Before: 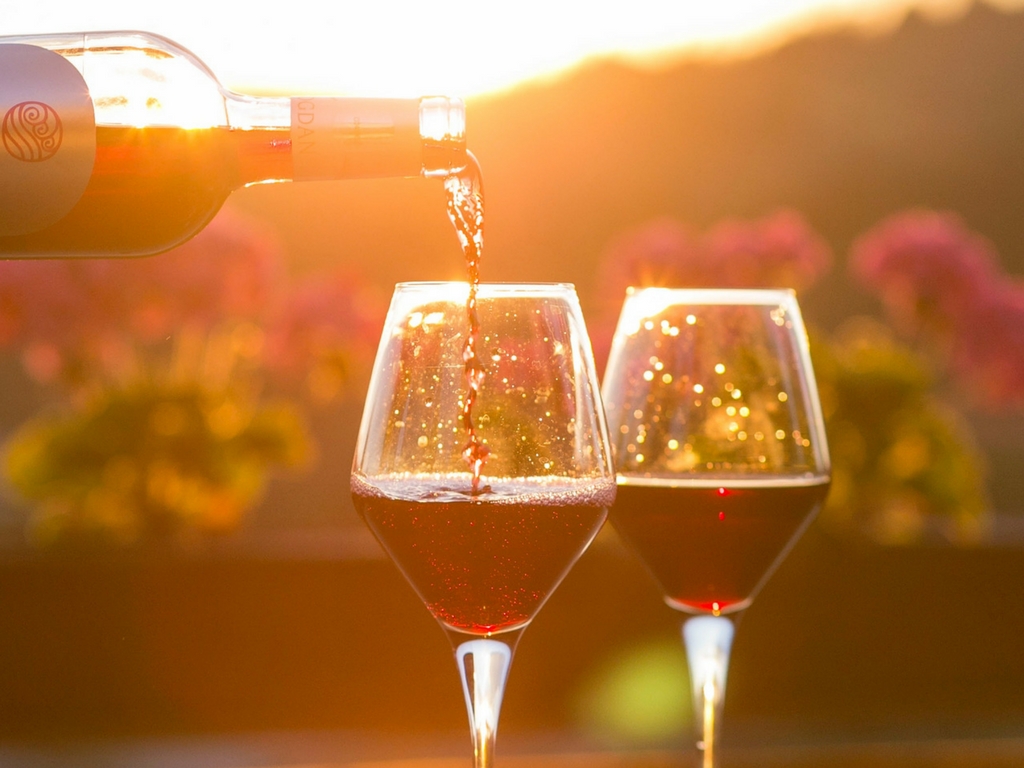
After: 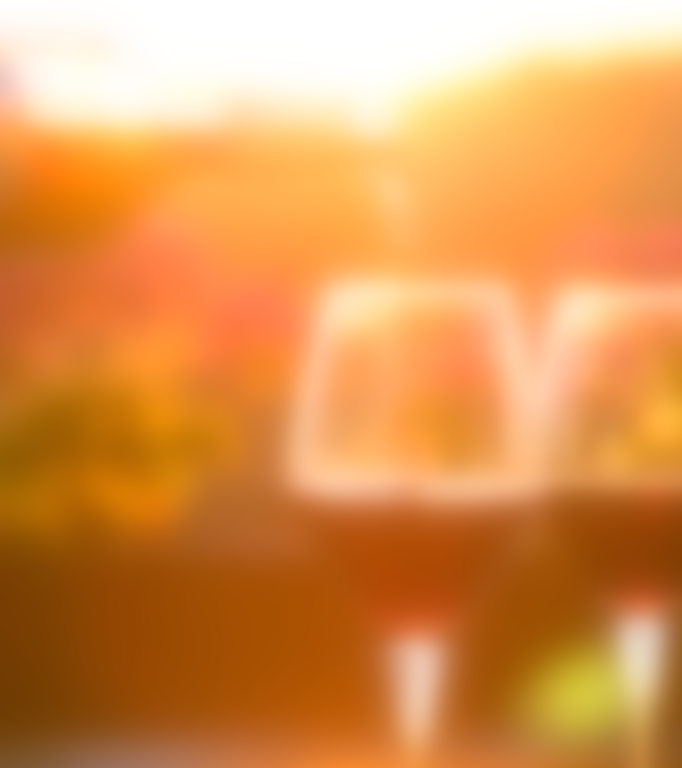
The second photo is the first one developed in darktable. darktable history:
crop and rotate: left 6.617%, right 26.717%
lowpass: radius 16, unbound 0
exposure: black level correction 0, exposure 0.5 EV, compensate exposure bias true, compensate highlight preservation false
